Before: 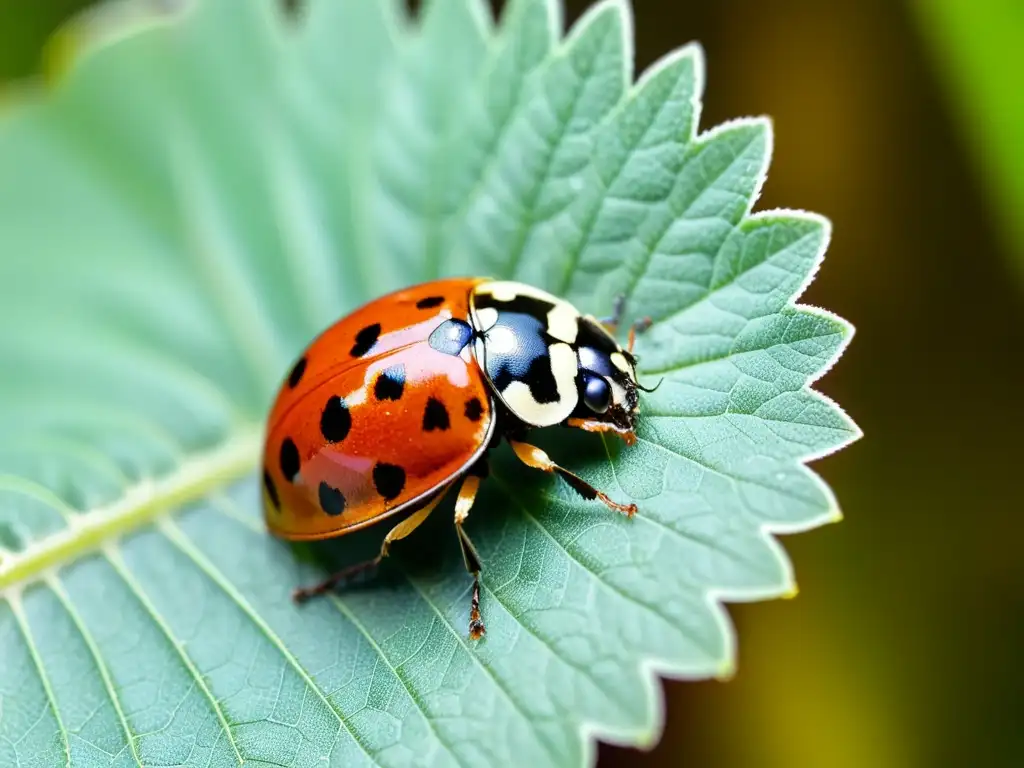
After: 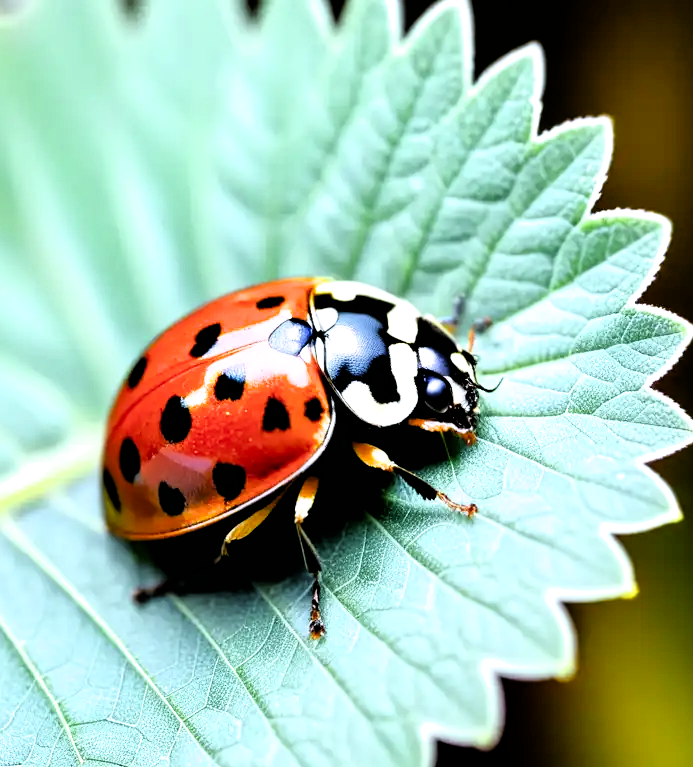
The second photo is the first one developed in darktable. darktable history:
crop and rotate: left 15.667%, right 16.56%
filmic rgb: black relative exposure -3.63 EV, white relative exposure 2.16 EV, hardness 3.65, iterations of high-quality reconstruction 0
color zones: curves: ch0 [(0.224, 0.526) (0.75, 0.5)]; ch1 [(0.055, 0.526) (0.224, 0.761) (0.377, 0.526) (0.75, 0.5)]
color calibration: gray › normalize channels true, illuminant as shot in camera, x 0.358, y 0.373, temperature 4628.91 K, gamut compression 0.013
